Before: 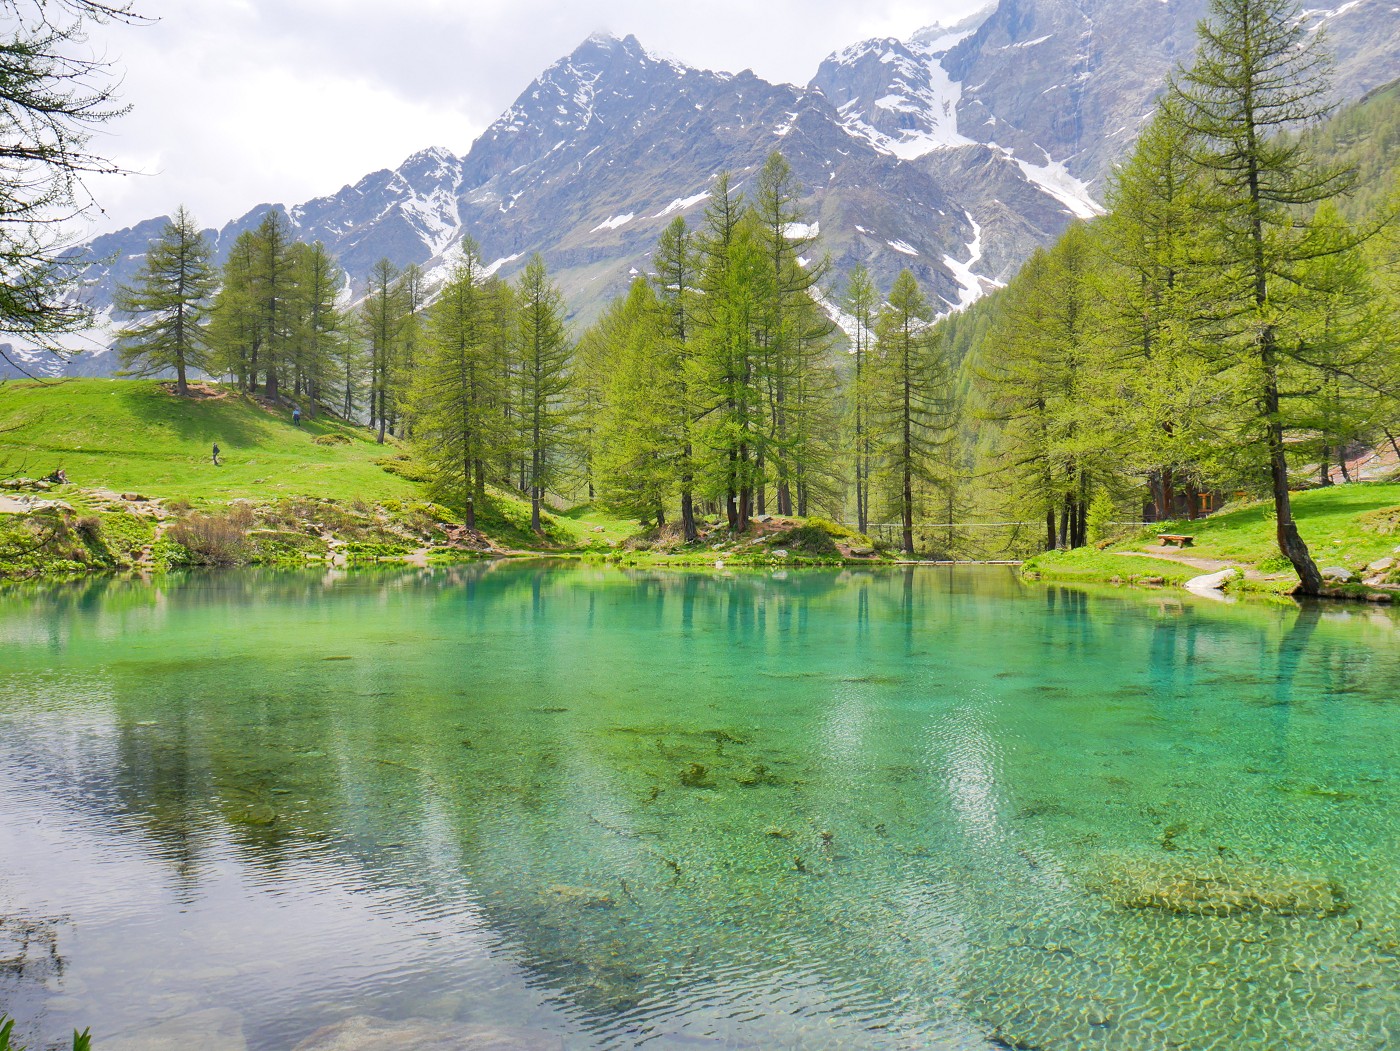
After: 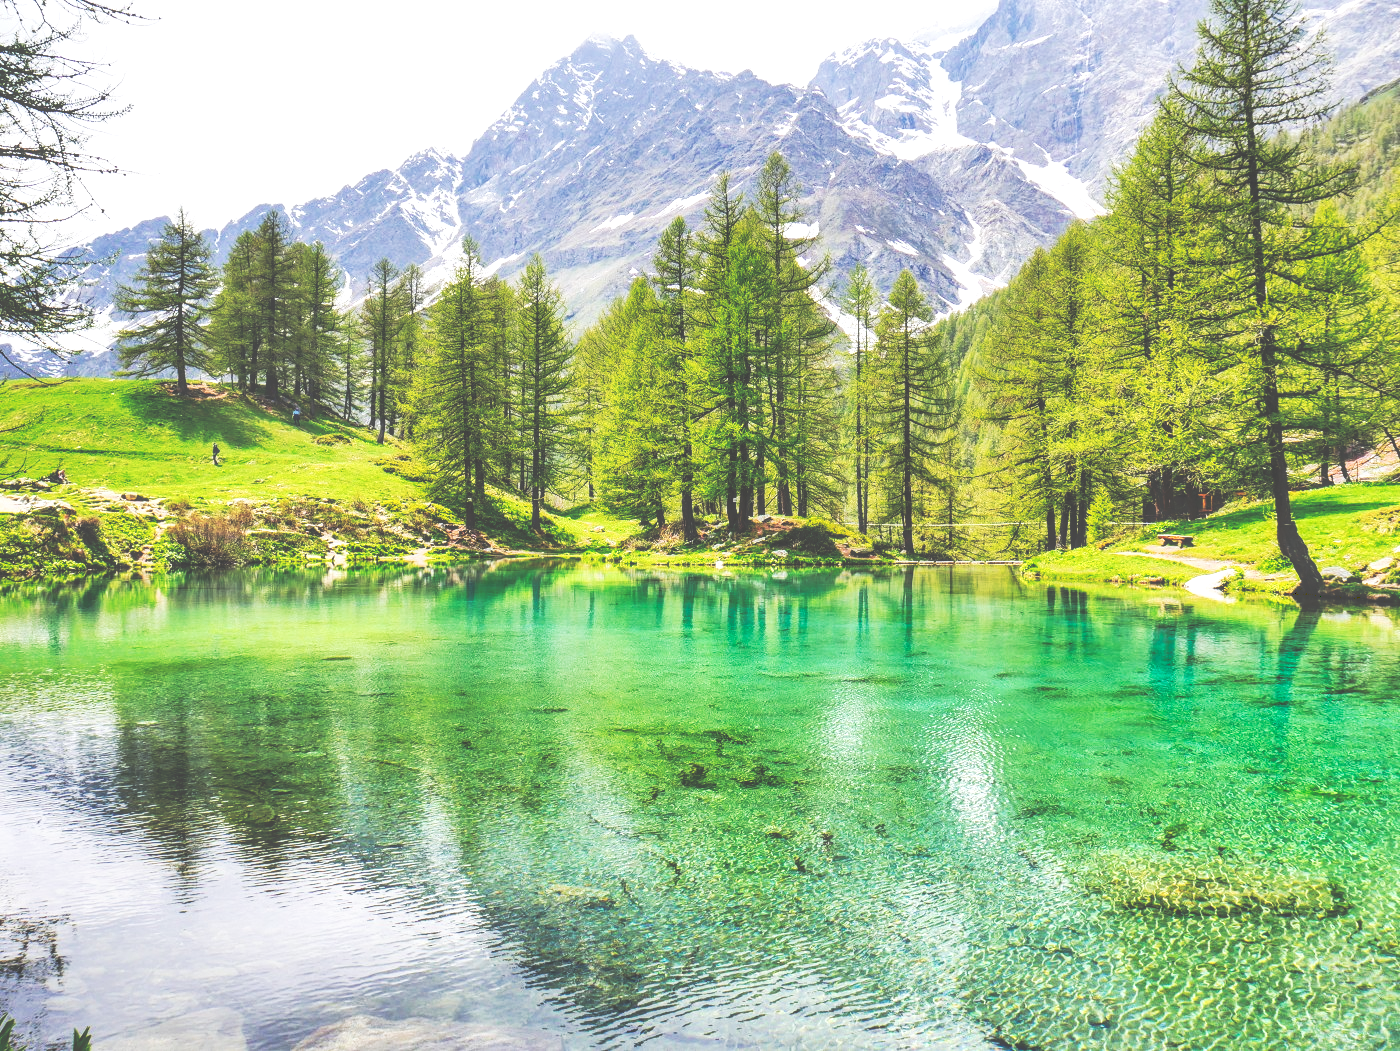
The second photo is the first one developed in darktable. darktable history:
levels: levels [0.062, 0.494, 0.925]
tone curve: curves: ch0 [(0, 0) (0.003, 0.331) (0.011, 0.333) (0.025, 0.333) (0.044, 0.334) (0.069, 0.335) (0.1, 0.338) (0.136, 0.342) (0.177, 0.347) (0.224, 0.352) (0.277, 0.359) (0.335, 0.39) (0.399, 0.434) (0.468, 0.509) (0.543, 0.615) (0.623, 0.731) (0.709, 0.814) (0.801, 0.88) (0.898, 0.921) (1, 1)], preserve colors none
local contrast: highlights 53%, shadows 52%, detail 130%, midtone range 0.451
